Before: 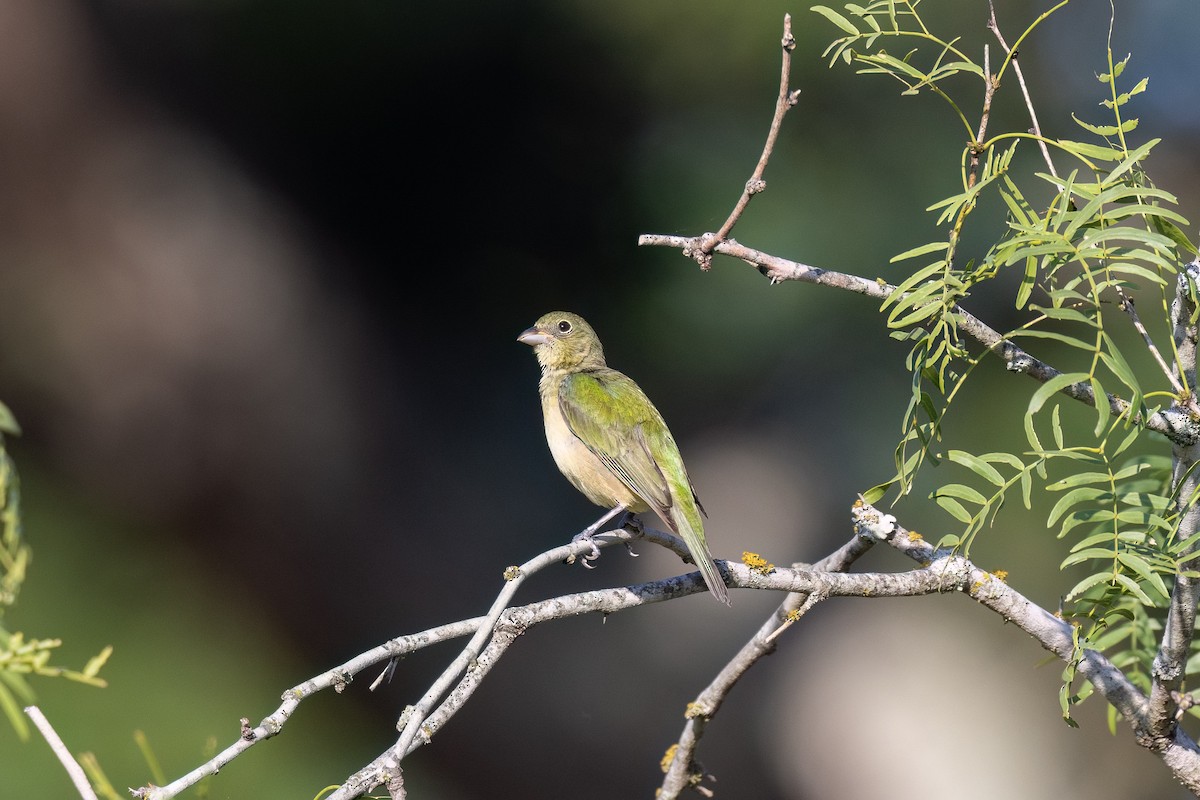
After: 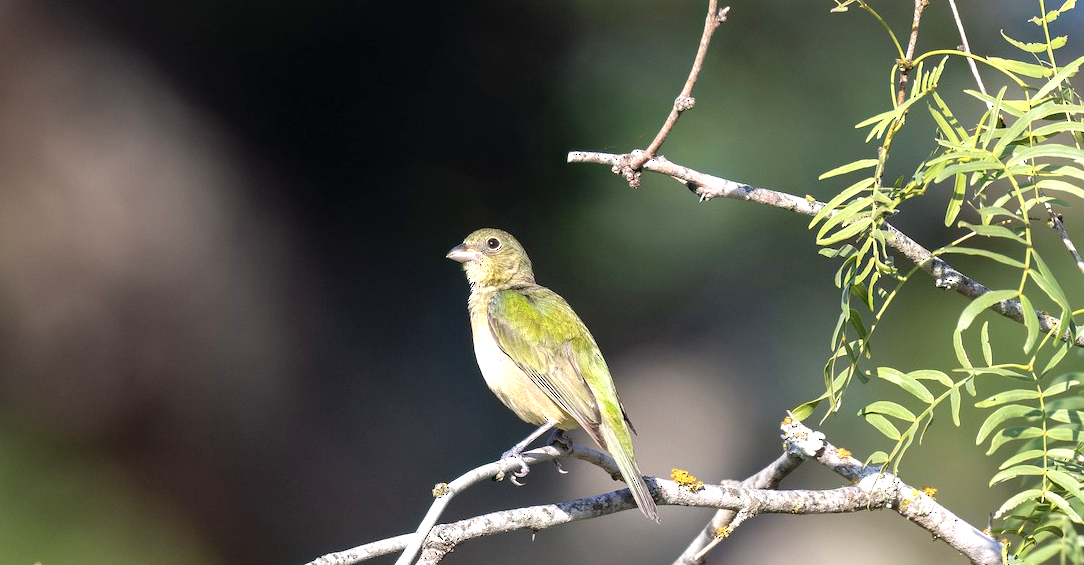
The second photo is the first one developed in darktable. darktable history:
exposure: exposure 0.67 EV, compensate highlight preservation false
crop: left 5.943%, top 10.409%, right 3.671%, bottom 18.851%
